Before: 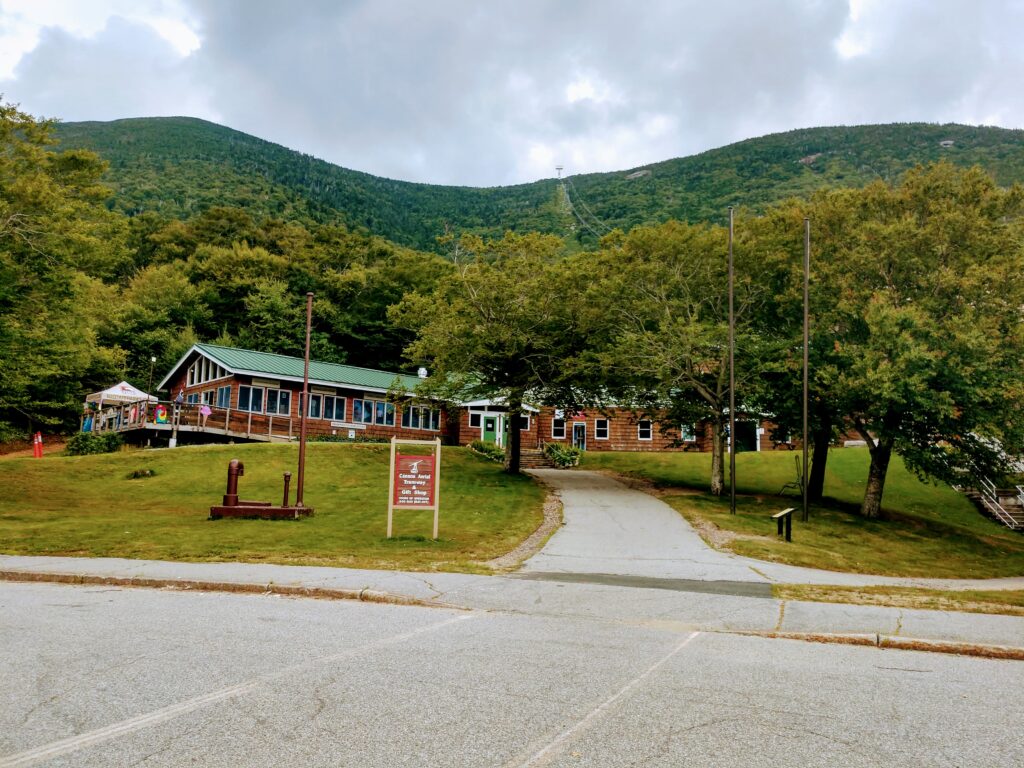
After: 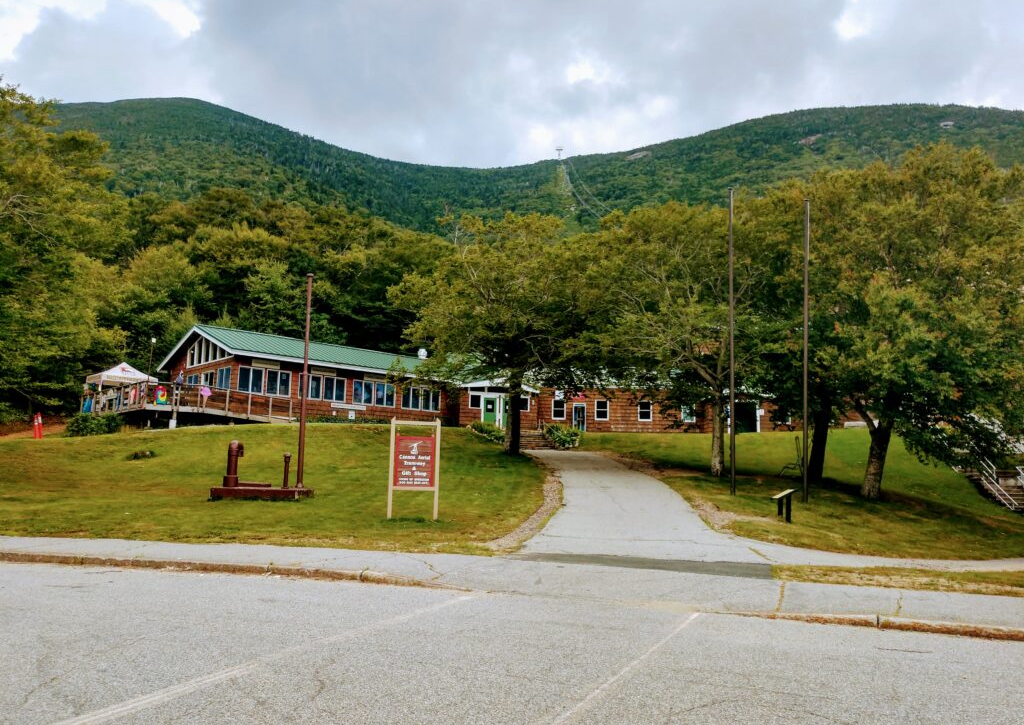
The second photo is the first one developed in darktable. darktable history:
crop and rotate: top 2.525%, bottom 3.042%
